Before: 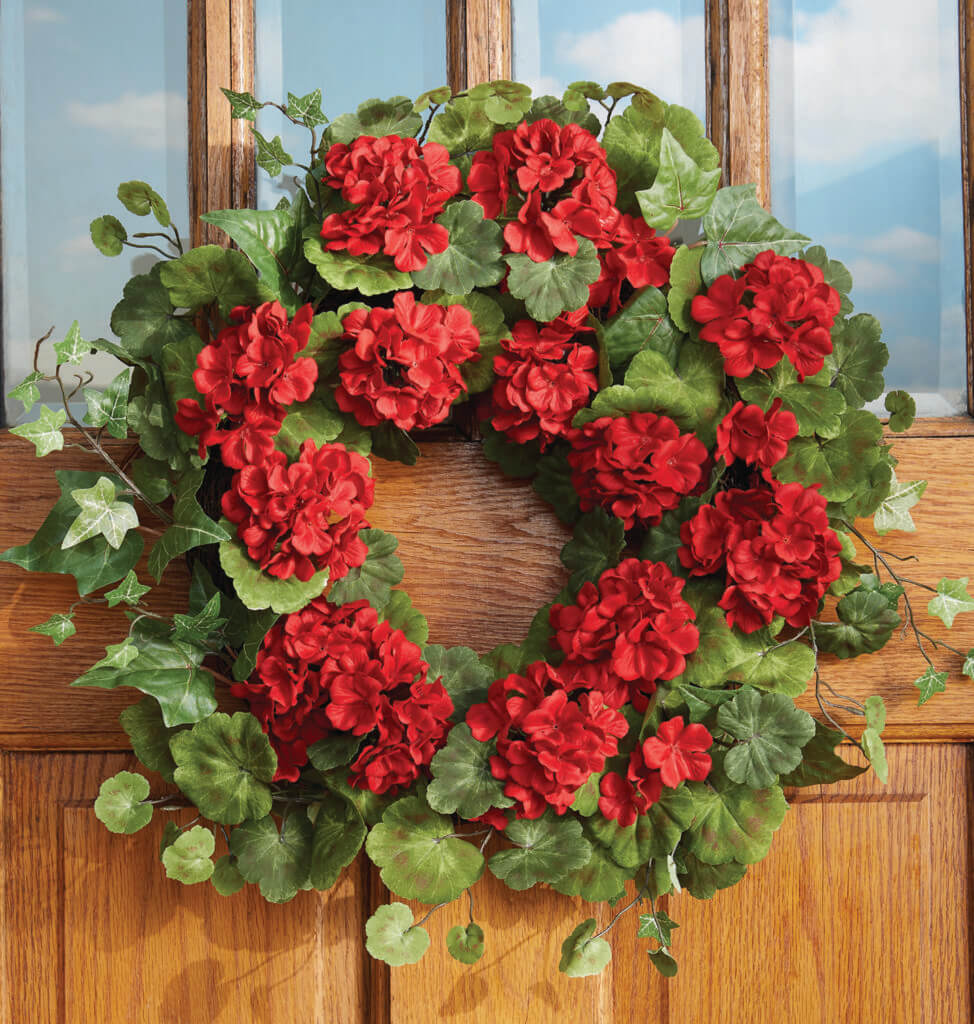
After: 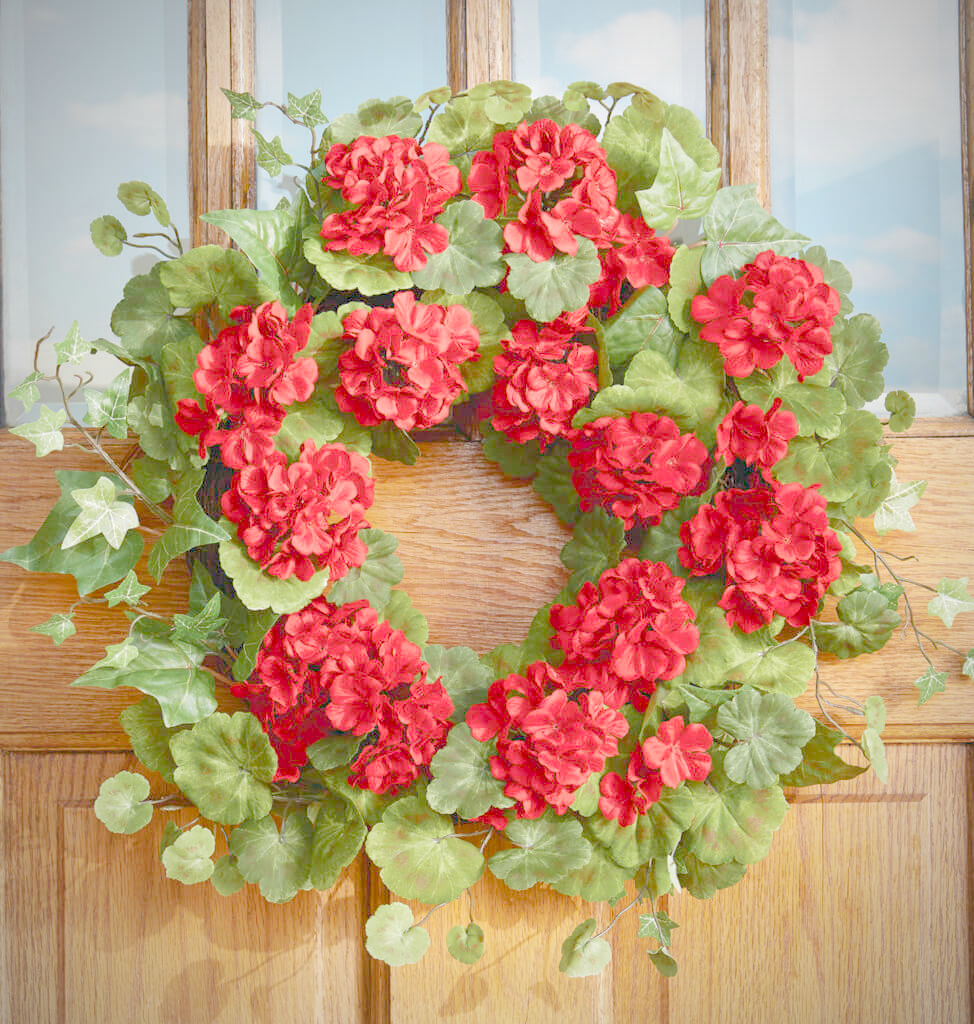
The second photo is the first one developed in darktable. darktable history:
vignetting: fall-off radius 60.92%
color balance rgb: perceptual saturation grading › global saturation 24.74%, perceptual saturation grading › highlights -51.22%, perceptual saturation grading › mid-tones 19.16%, perceptual saturation grading › shadows 60.98%, global vibrance 50%
